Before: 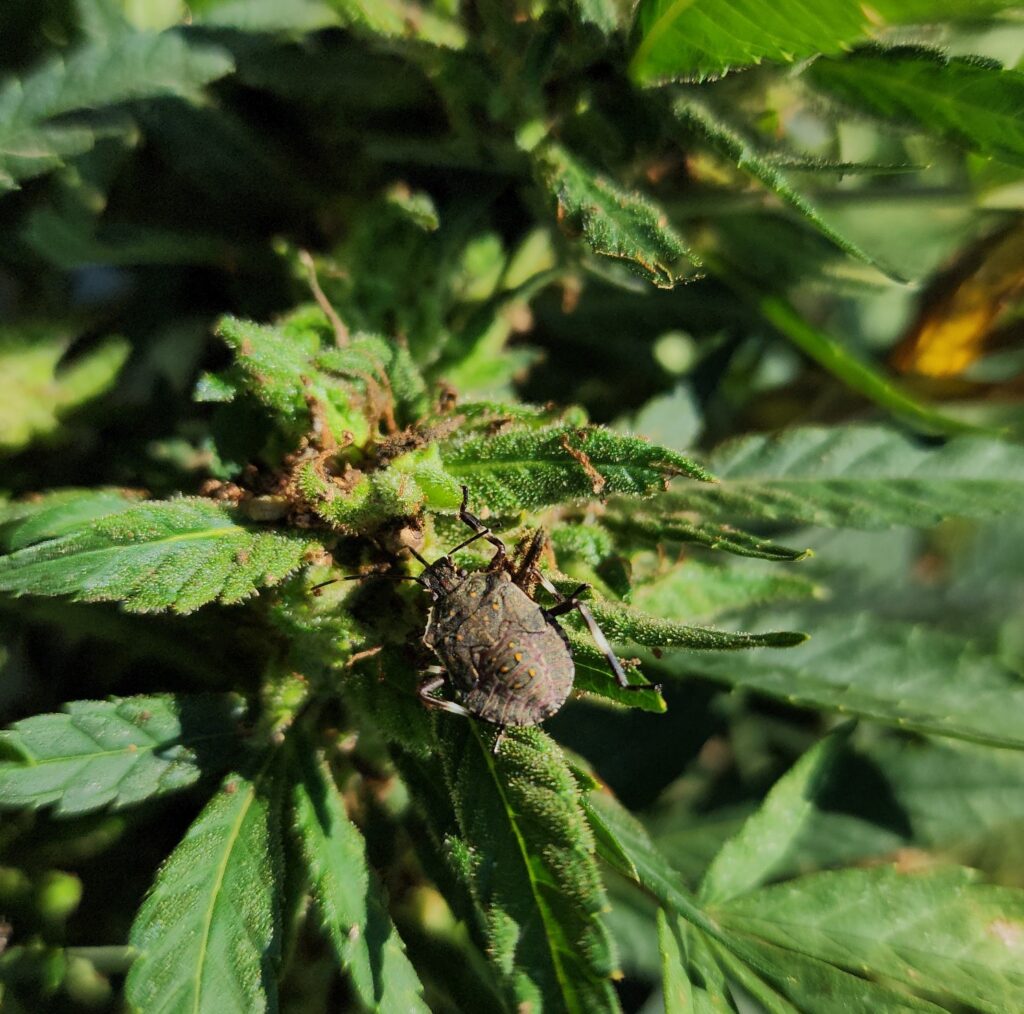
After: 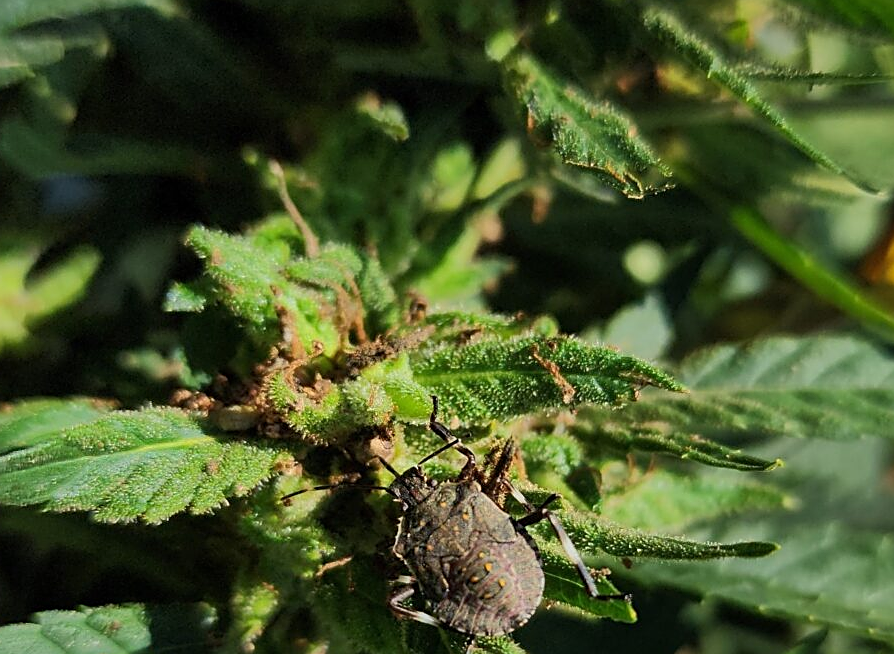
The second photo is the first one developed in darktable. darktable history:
sharpen: on, module defaults
exposure: compensate exposure bias true, compensate highlight preservation false
crop: left 3.015%, top 8.969%, right 9.647%, bottom 26.457%
